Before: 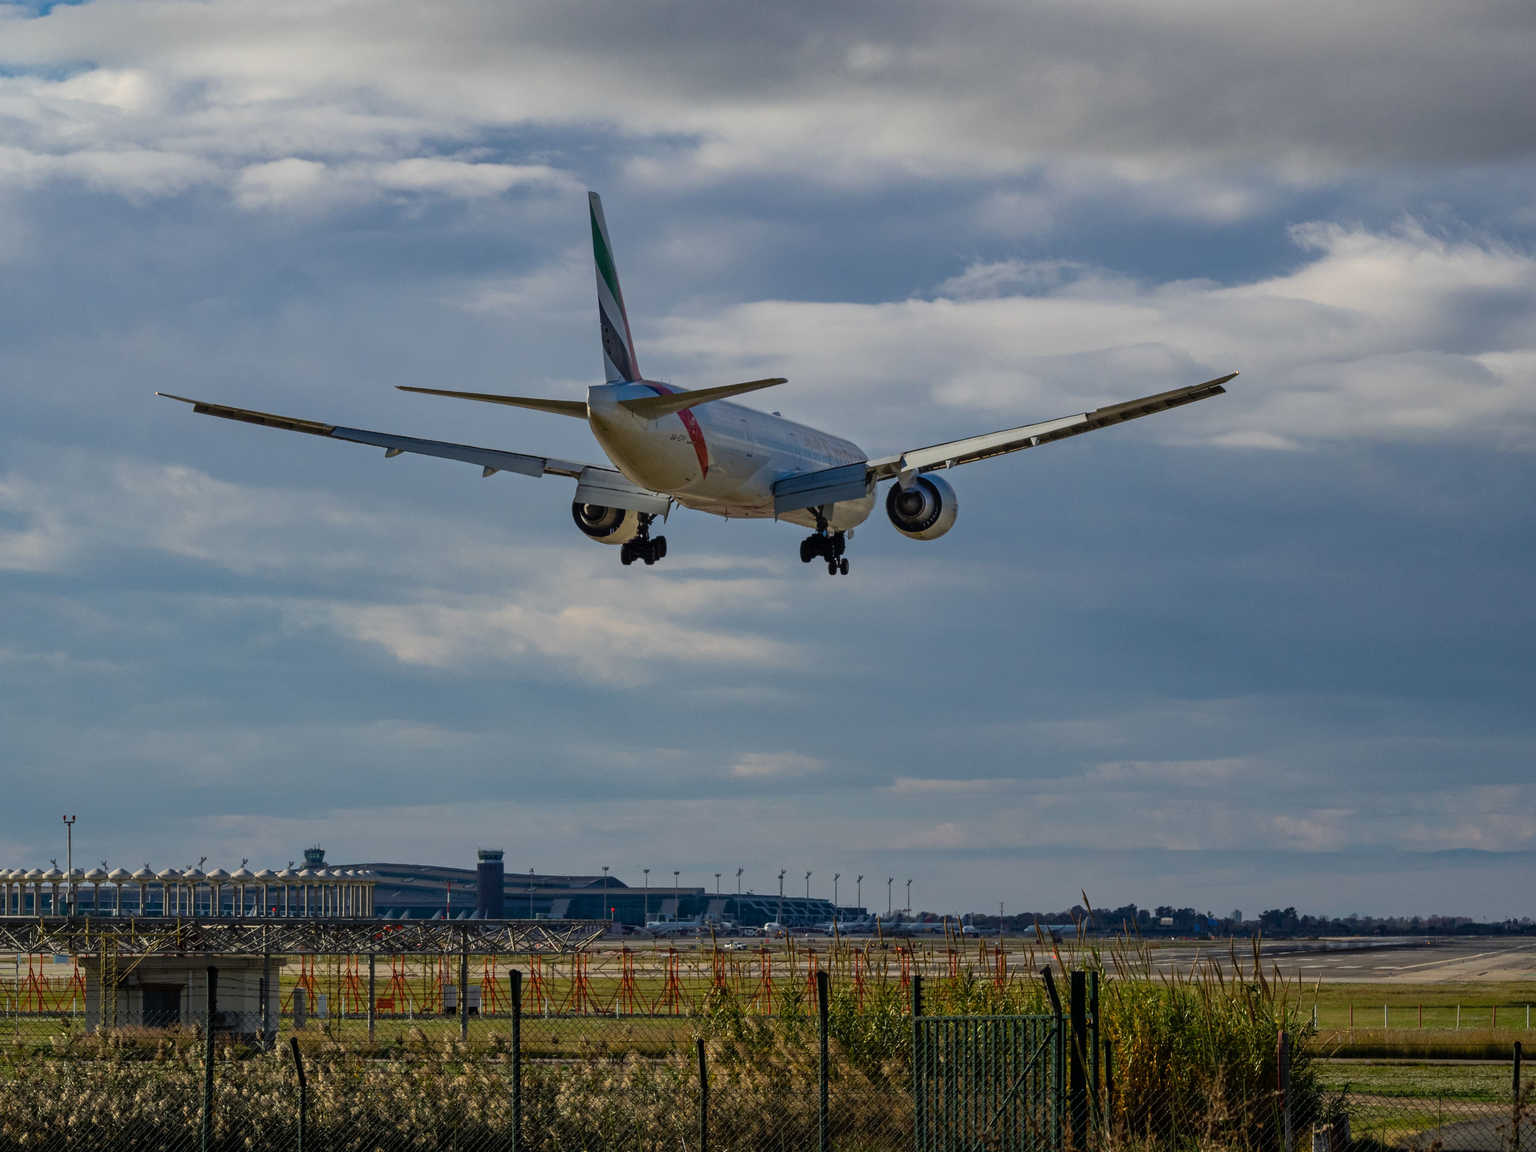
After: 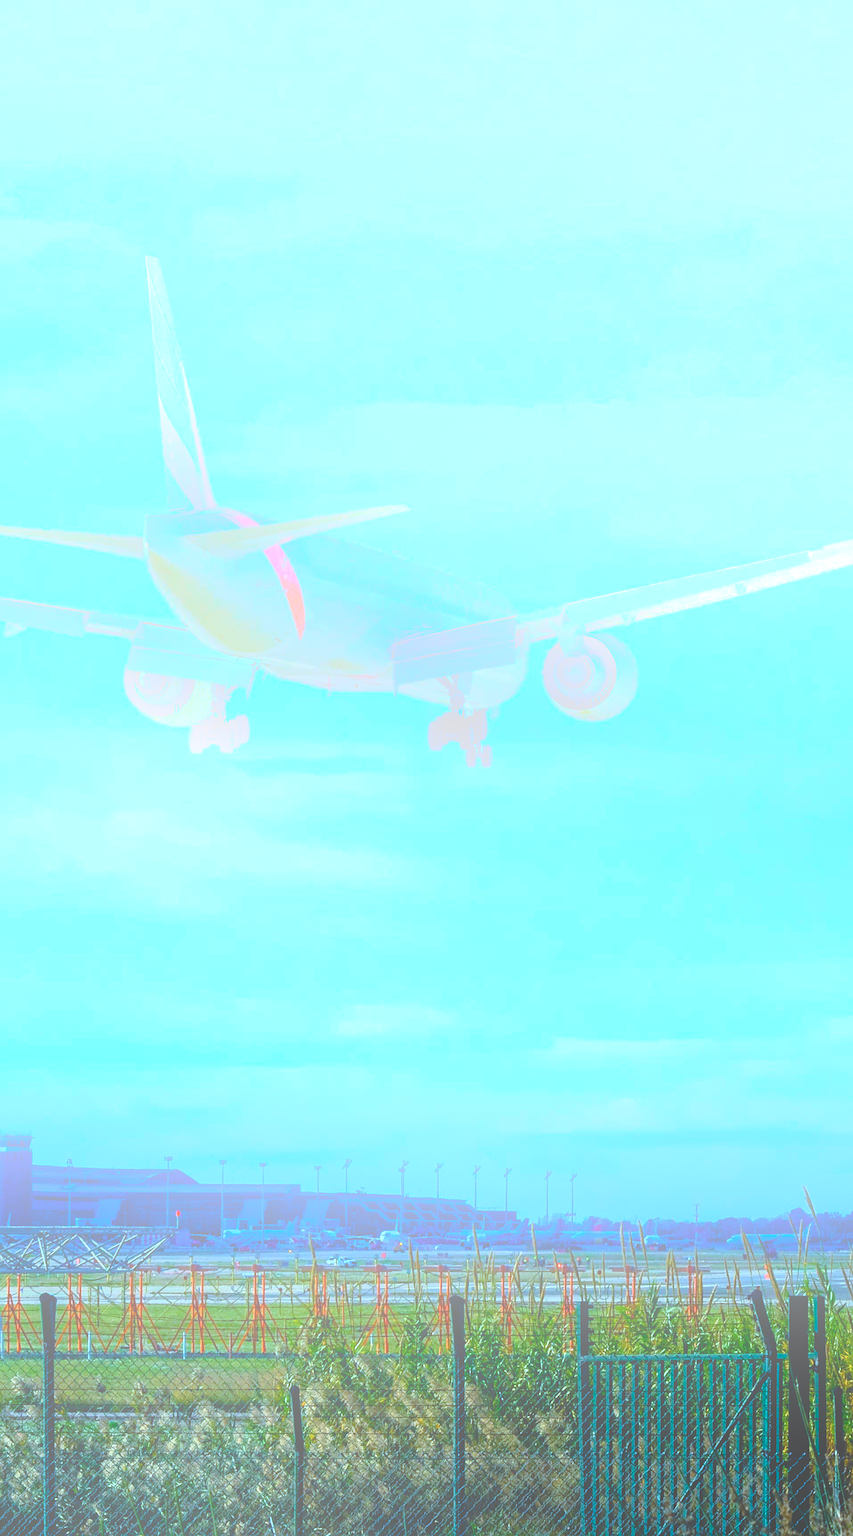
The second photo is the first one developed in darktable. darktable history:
crop: left 31.229%, right 27.105%
bloom: size 70%, threshold 25%, strength 70%
color balance rgb: shadows lift › chroma 4.21%, shadows lift › hue 252.22°, highlights gain › chroma 1.36%, highlights gain › hue 50.24°, perceptual saturation grading › mid-tones 6.33%, perceptual saturation grading › shadows 72.44%, perceptual brilliance grading › highlights 11.59%, contrast 5.05%
color calibration: illuminant custom, x 0.432, y 0.395, temperature 3098 K
base curve: curves: ch0 [(0, 0) (0.666, 0.806) (1, 1)]
sharpen: on, module defaults
